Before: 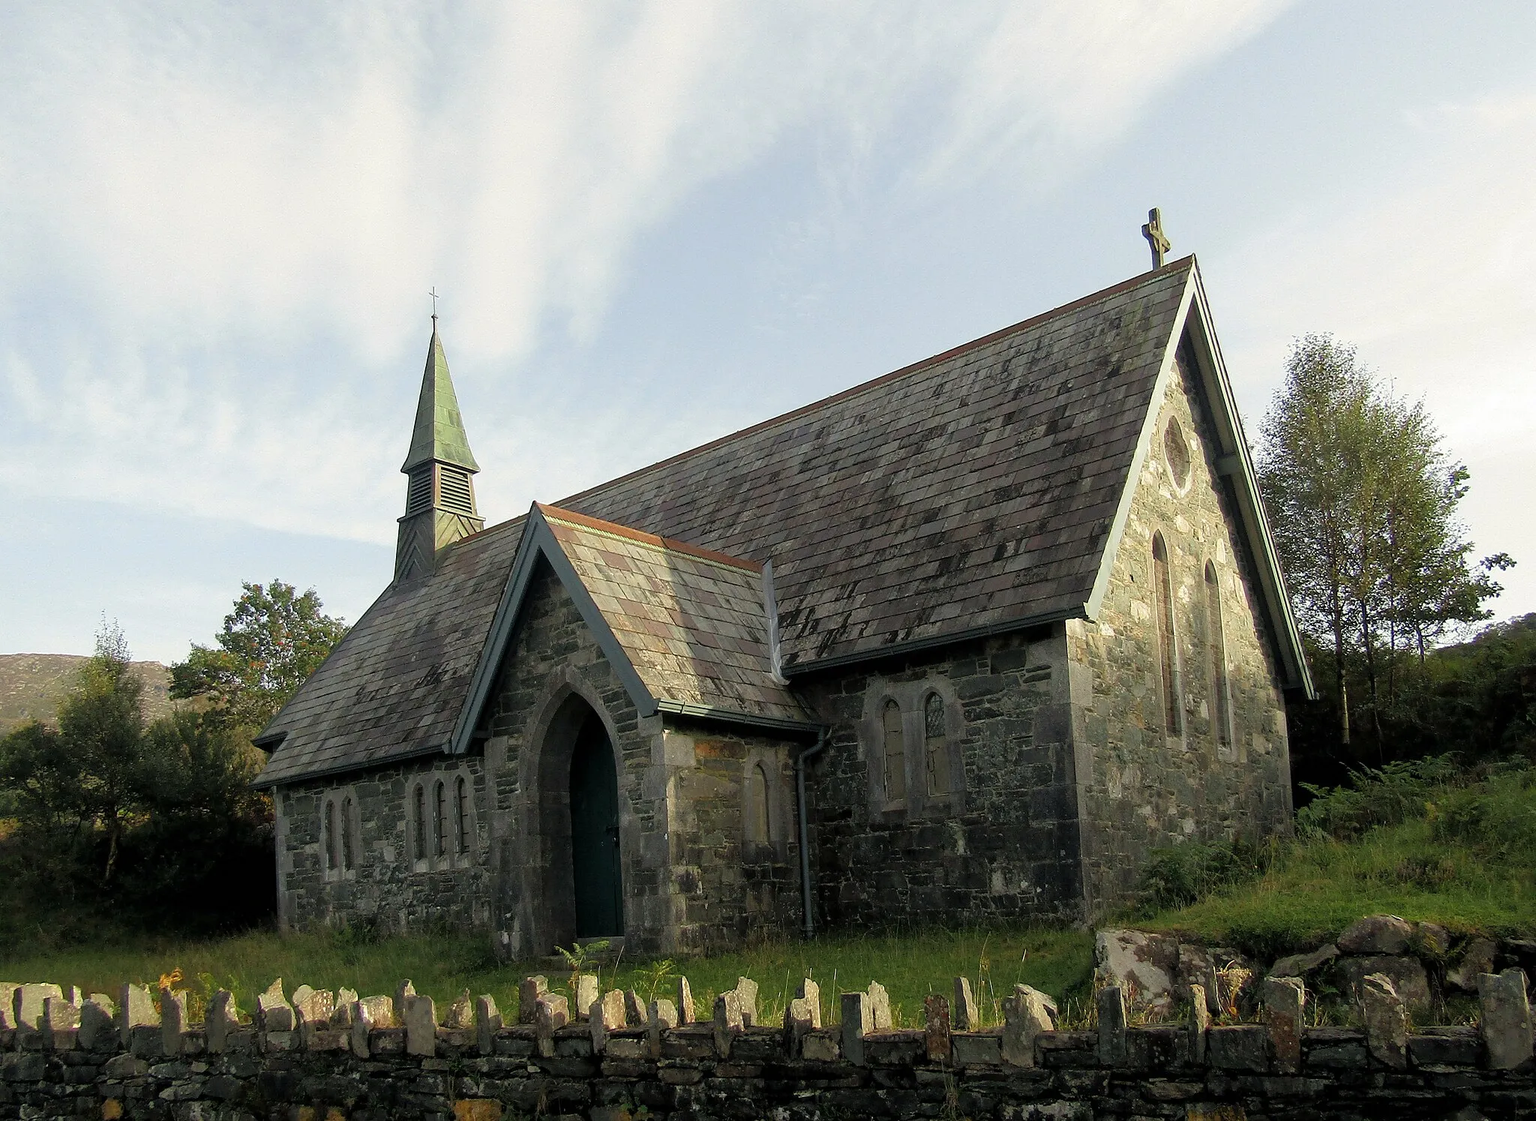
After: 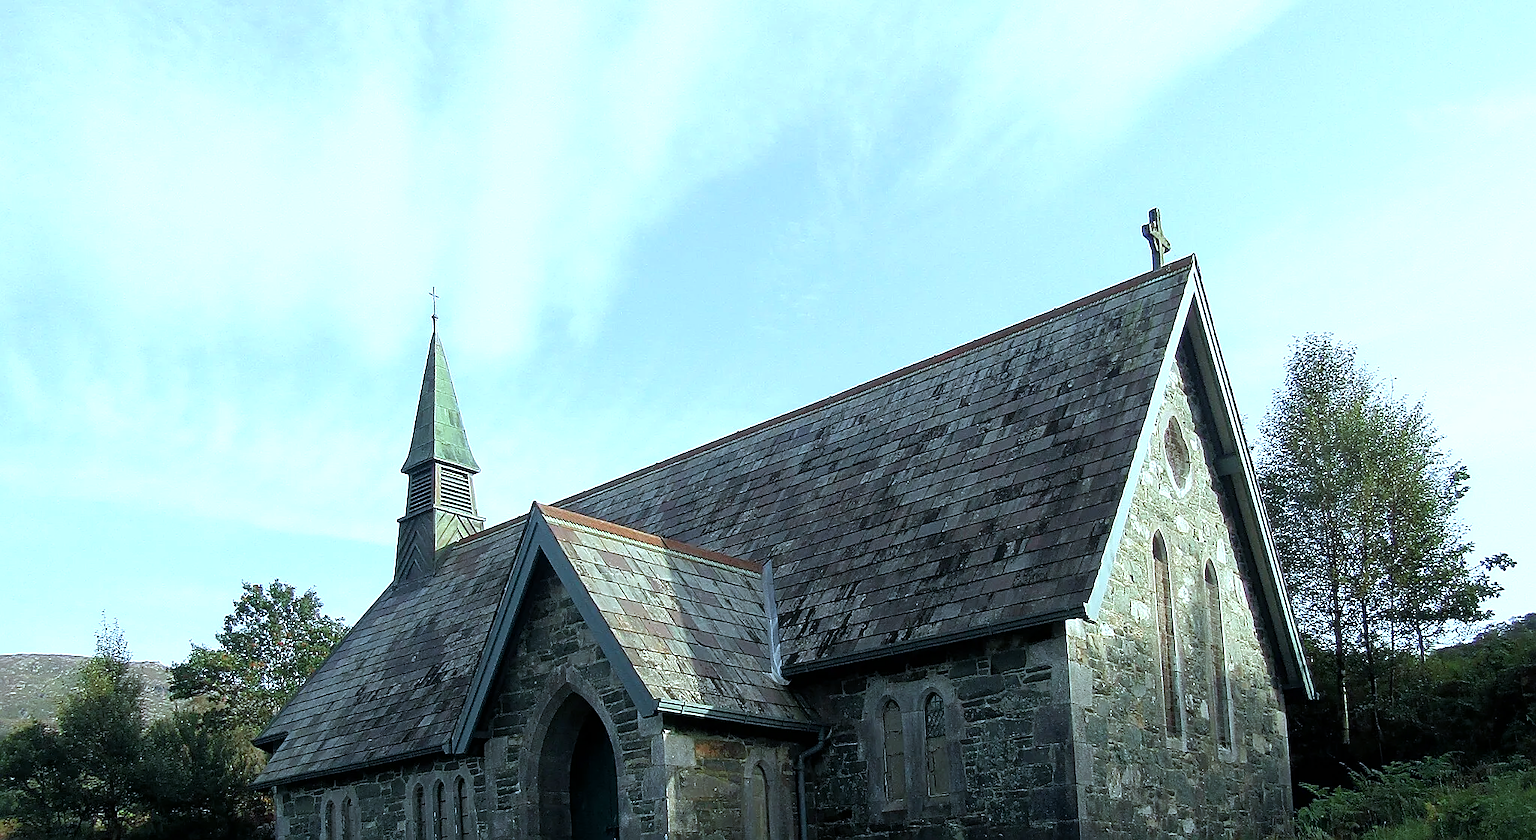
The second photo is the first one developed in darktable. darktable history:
crop: bottom 24.988%
color calibration: x 0.396, y 0.386, temperature 3669 K
sharpen: on, module defaults
tone equalizer: -8 EV -0.417 EV, -7 EV -0.389 EV, -6 EV -0.333 EV, -5 EV -0.222 EV, -3 EV 0.222 EV, -2 EV 0.333 EV, -1 EV 0.389 EV, +0 EV 0.417 EV, edges refinement/feathering 500, mask exposure compensation -1.57 EV, preserve details no
